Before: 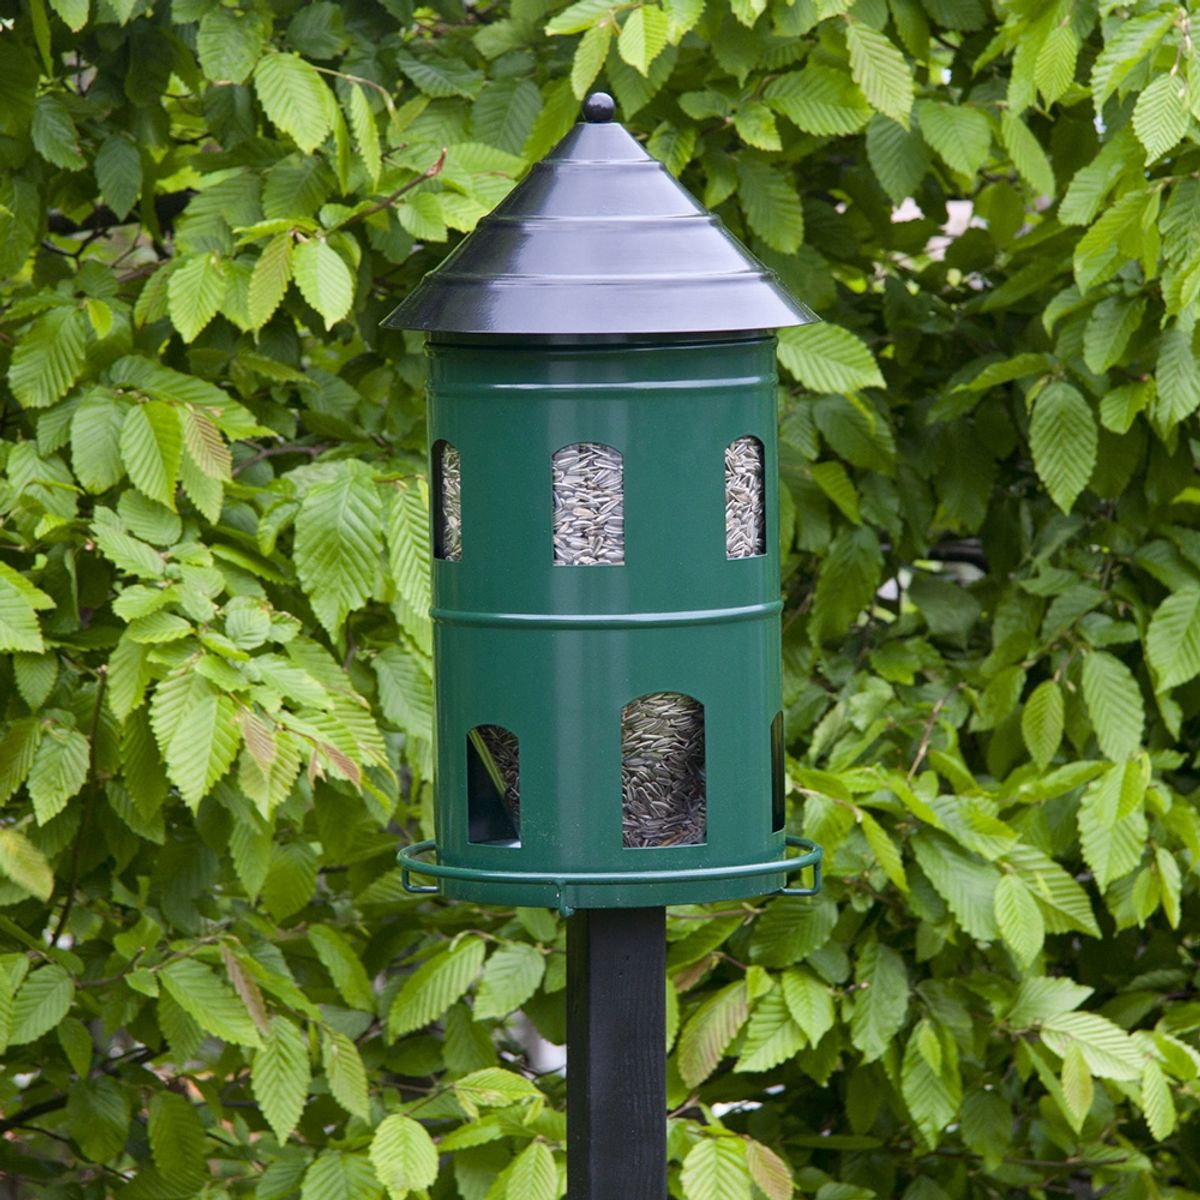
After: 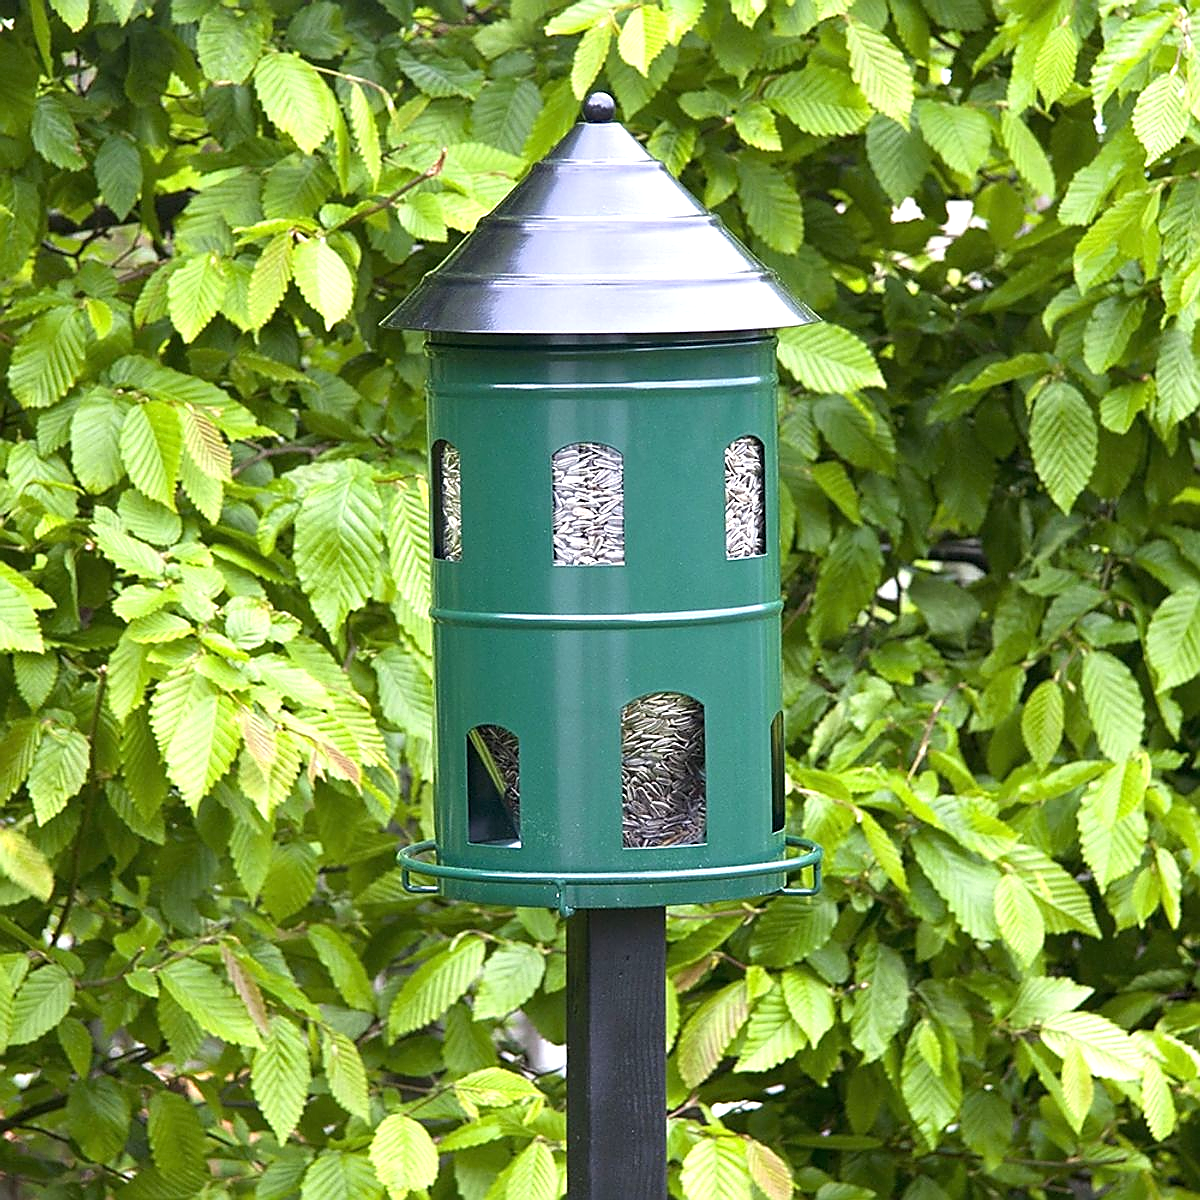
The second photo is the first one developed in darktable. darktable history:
exposure: black level correction 0, exposure 0.9 EV, compensate highlight preservation false
sharpen: radius 1.4, amount 1.25, threshold 0.7
